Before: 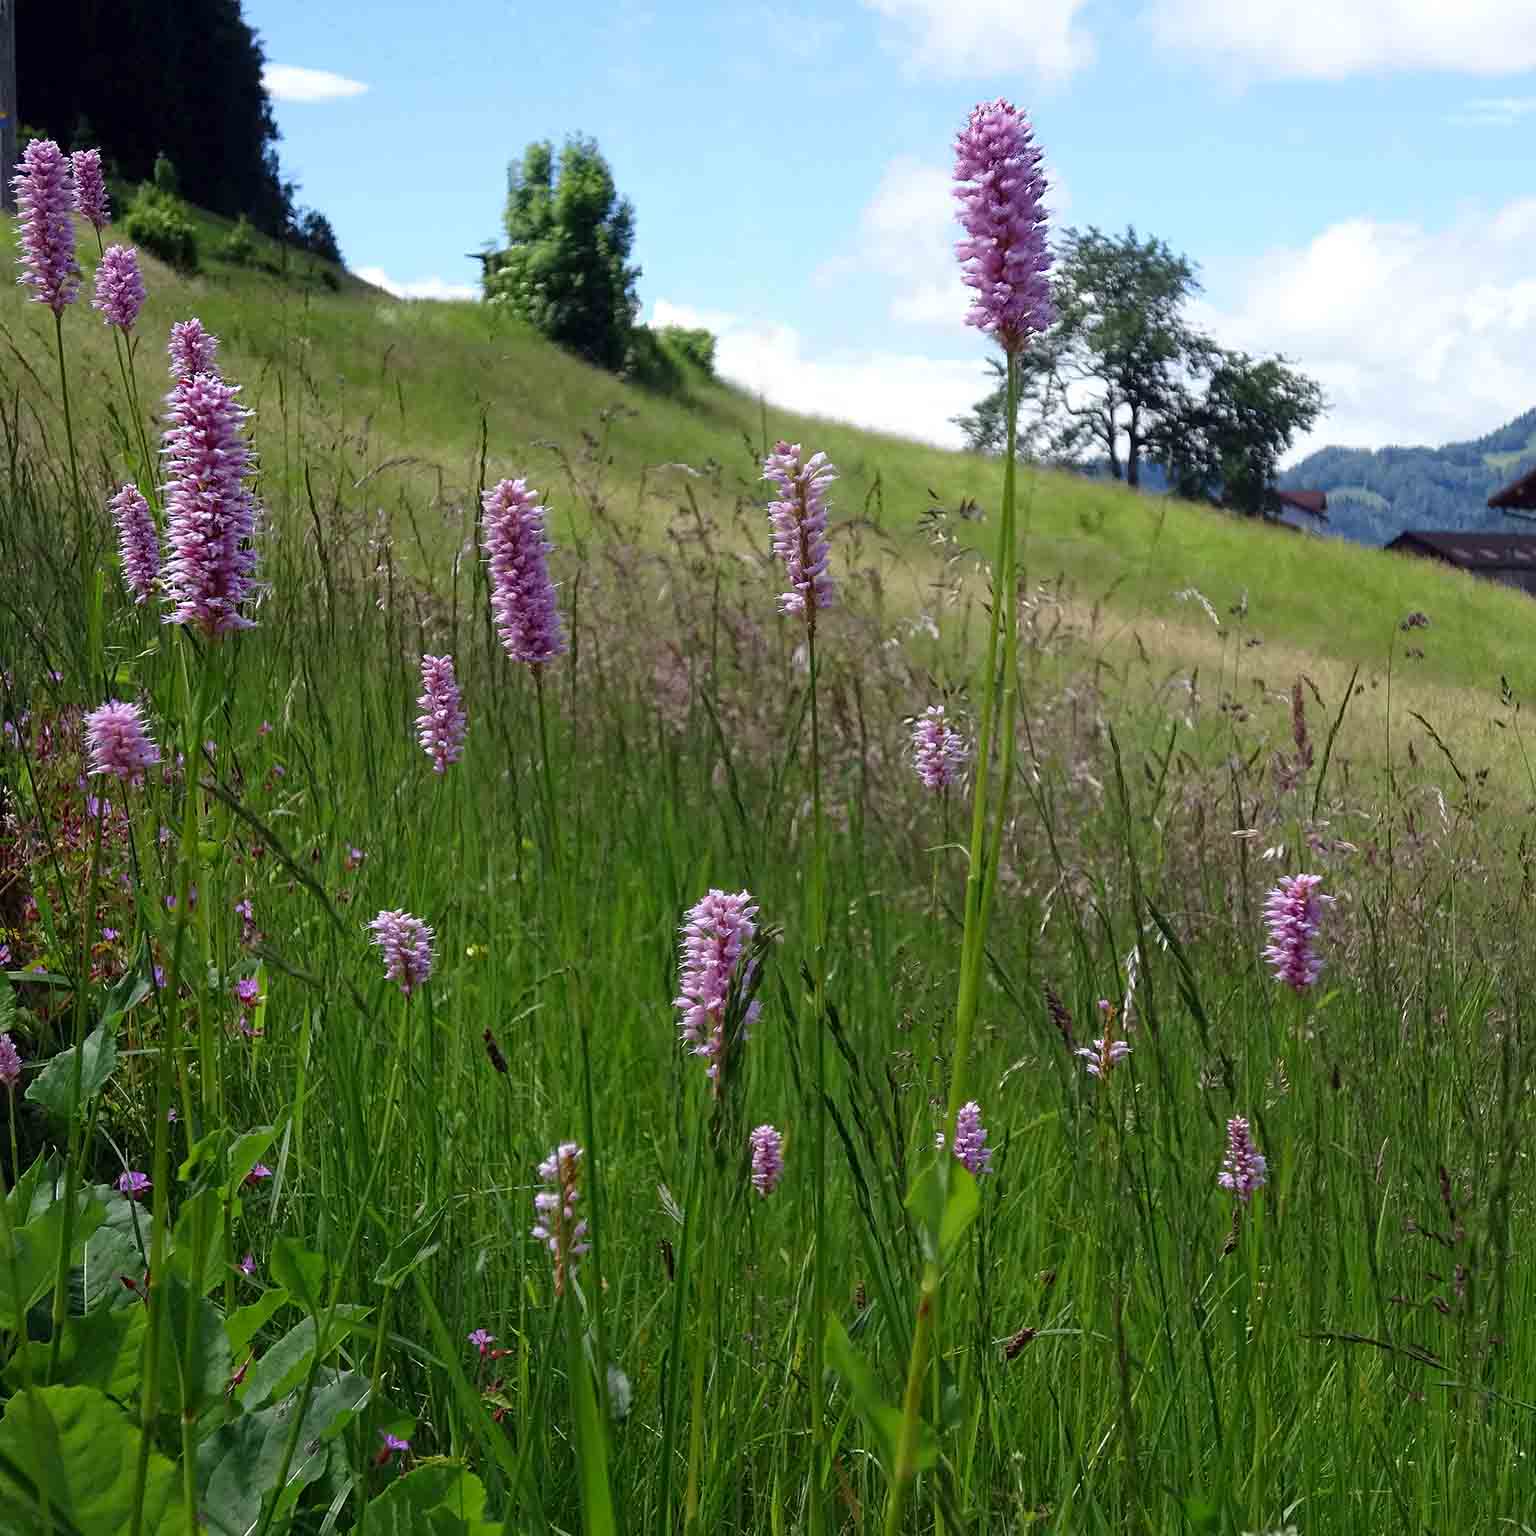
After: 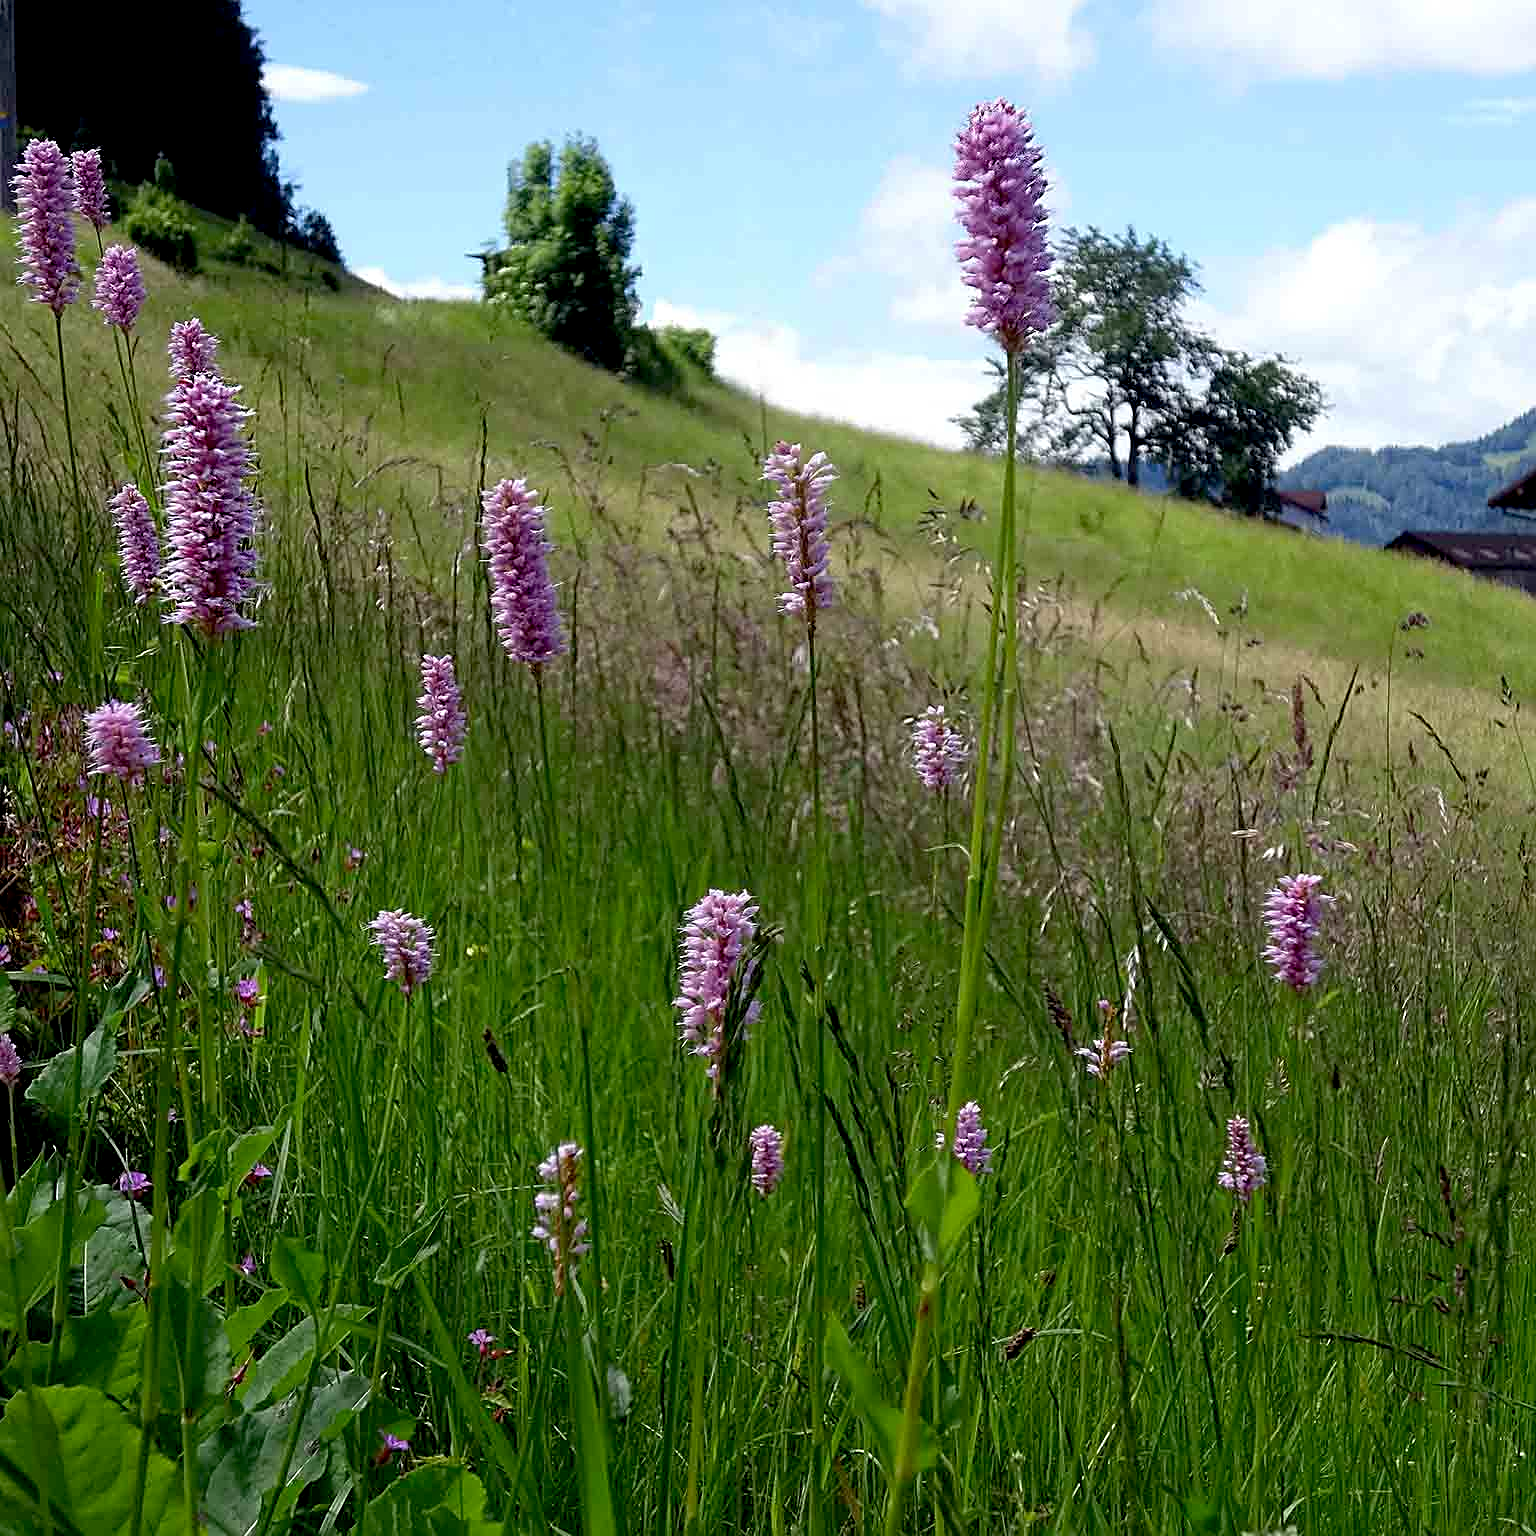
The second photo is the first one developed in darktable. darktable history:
exposure: black level correction 0.01, exposure 0.009 EV, compensate highlight preservation false
sharpen: on, module defaults
